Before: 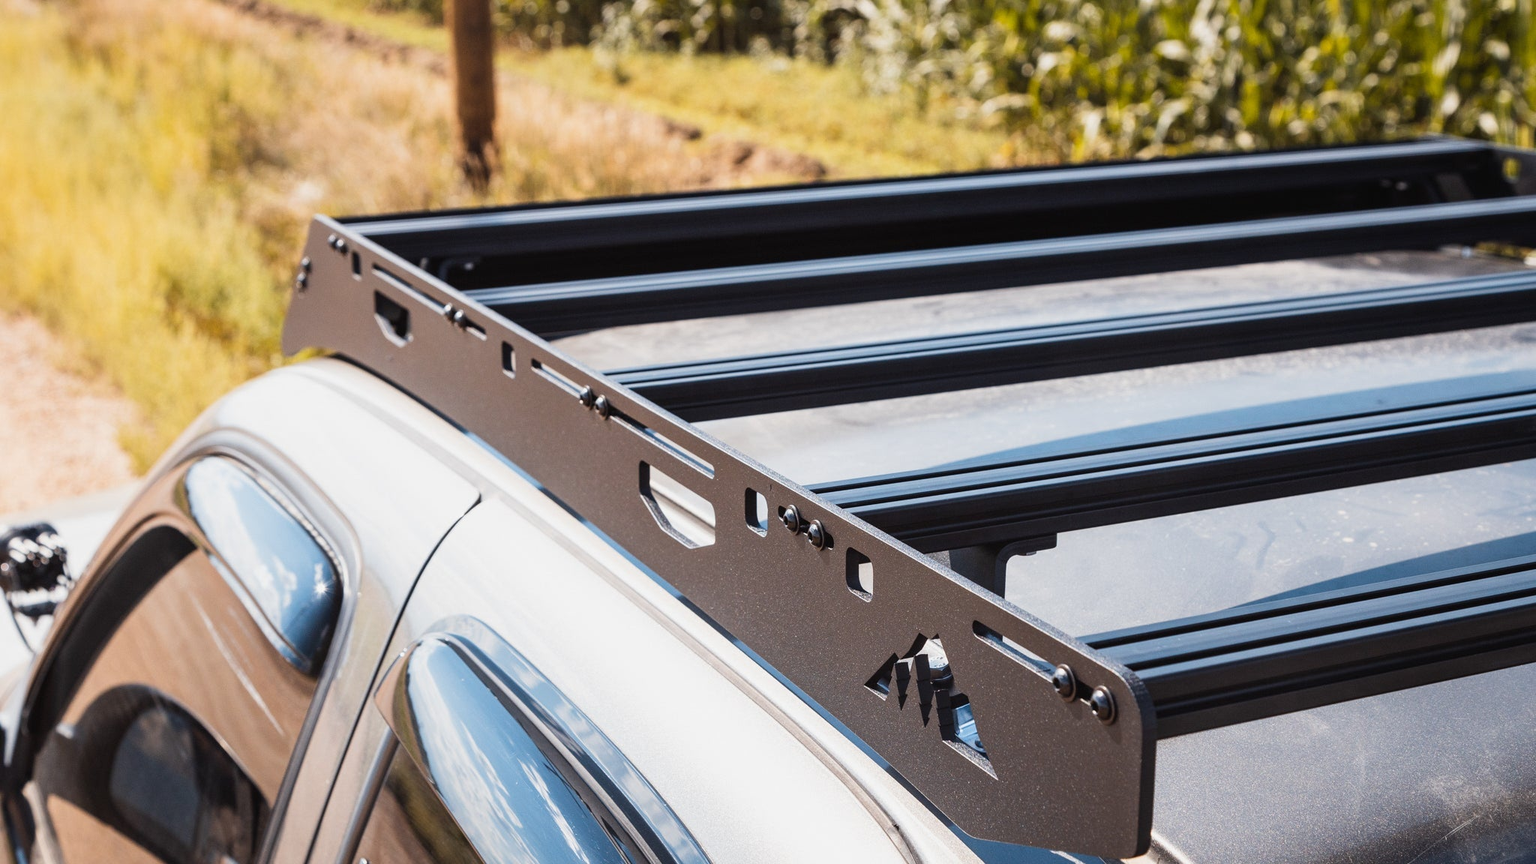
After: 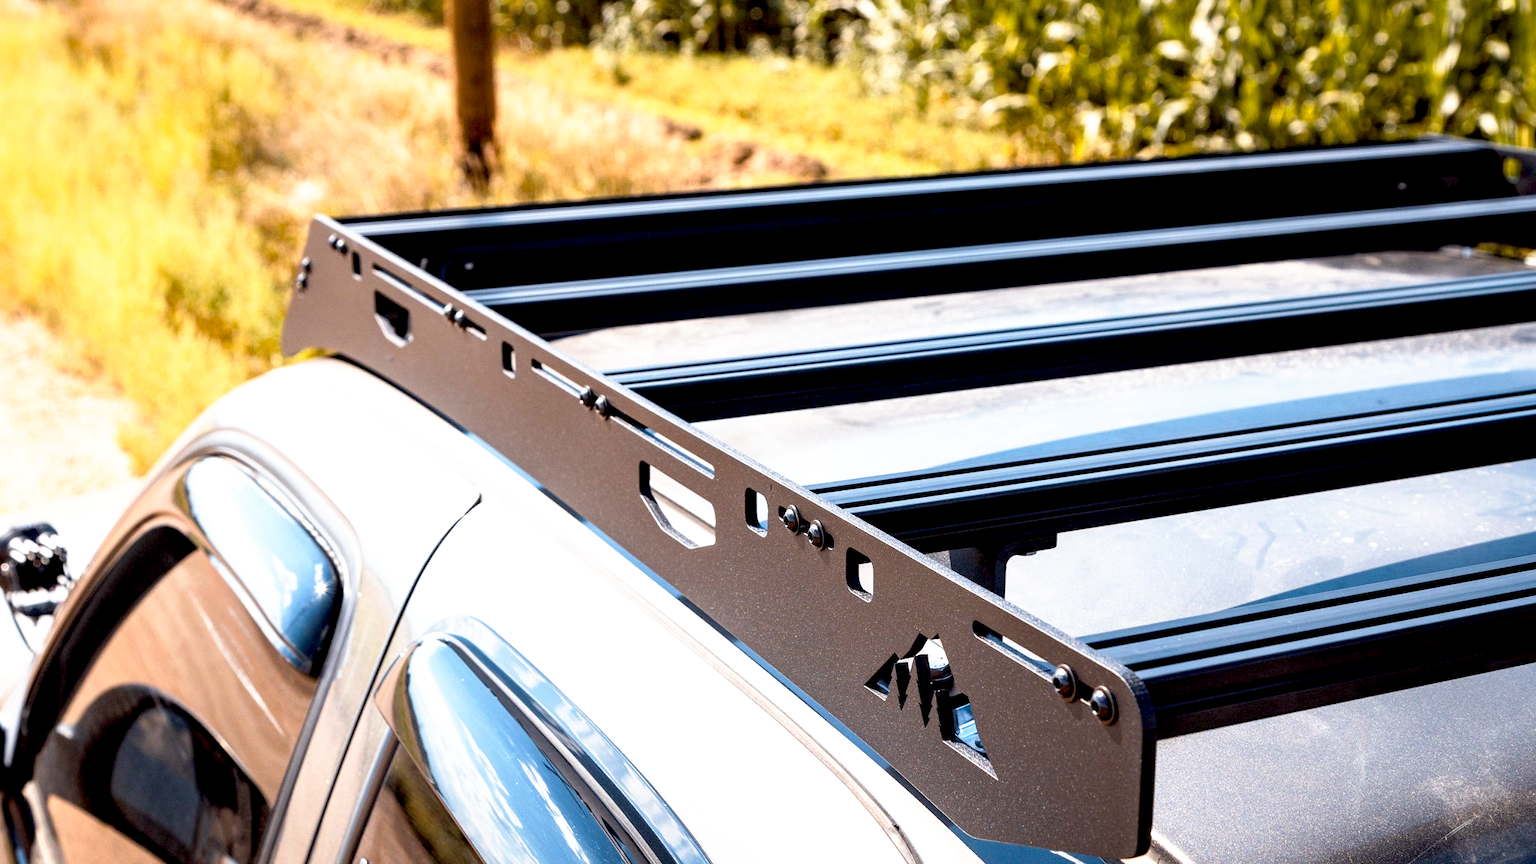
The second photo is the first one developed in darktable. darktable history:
color balance rgb: shadows fall-off 101%, linear chroma grading › mid-tones 7.63%, perceptual saturation grading › mid-tones 11.68%, mask middle-gray fulcrum 22.45%, global vibrance 10.11%, saturation formula JzAzBz (2021)
base curve: curves: ch0 [(0.017, 0) (0.425, 0.441) (0.844, 0.933) (1, 1)], preserve colors none
exposure: black level correction 0.005, exposure 0.417 EV, compensate highlight preservation false
